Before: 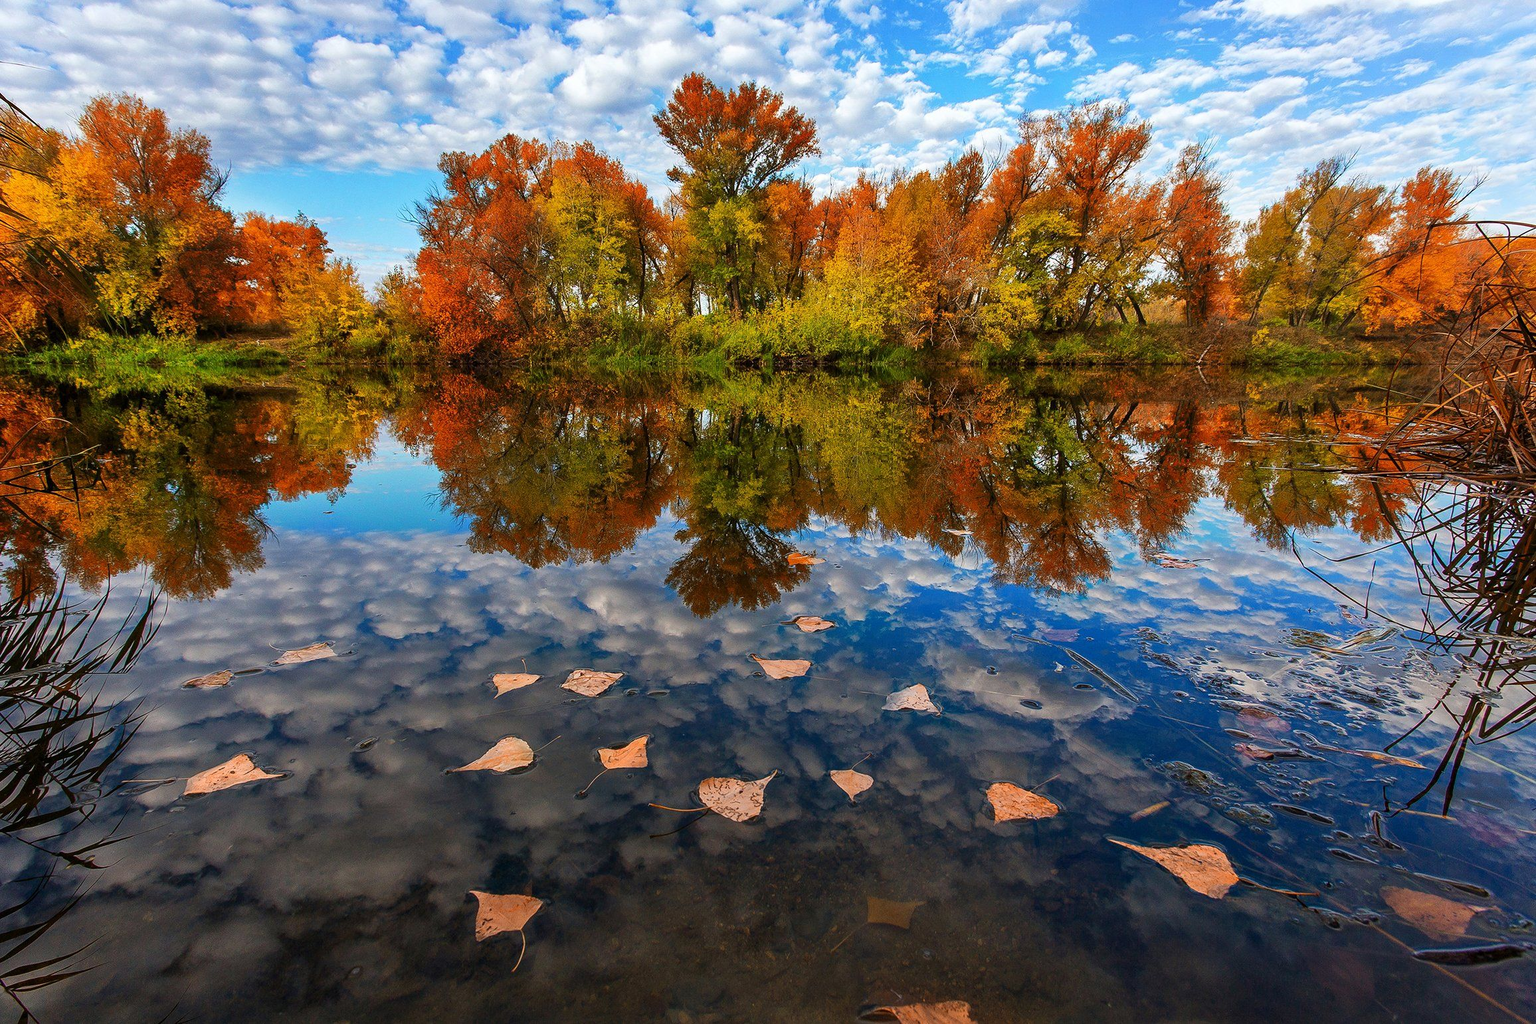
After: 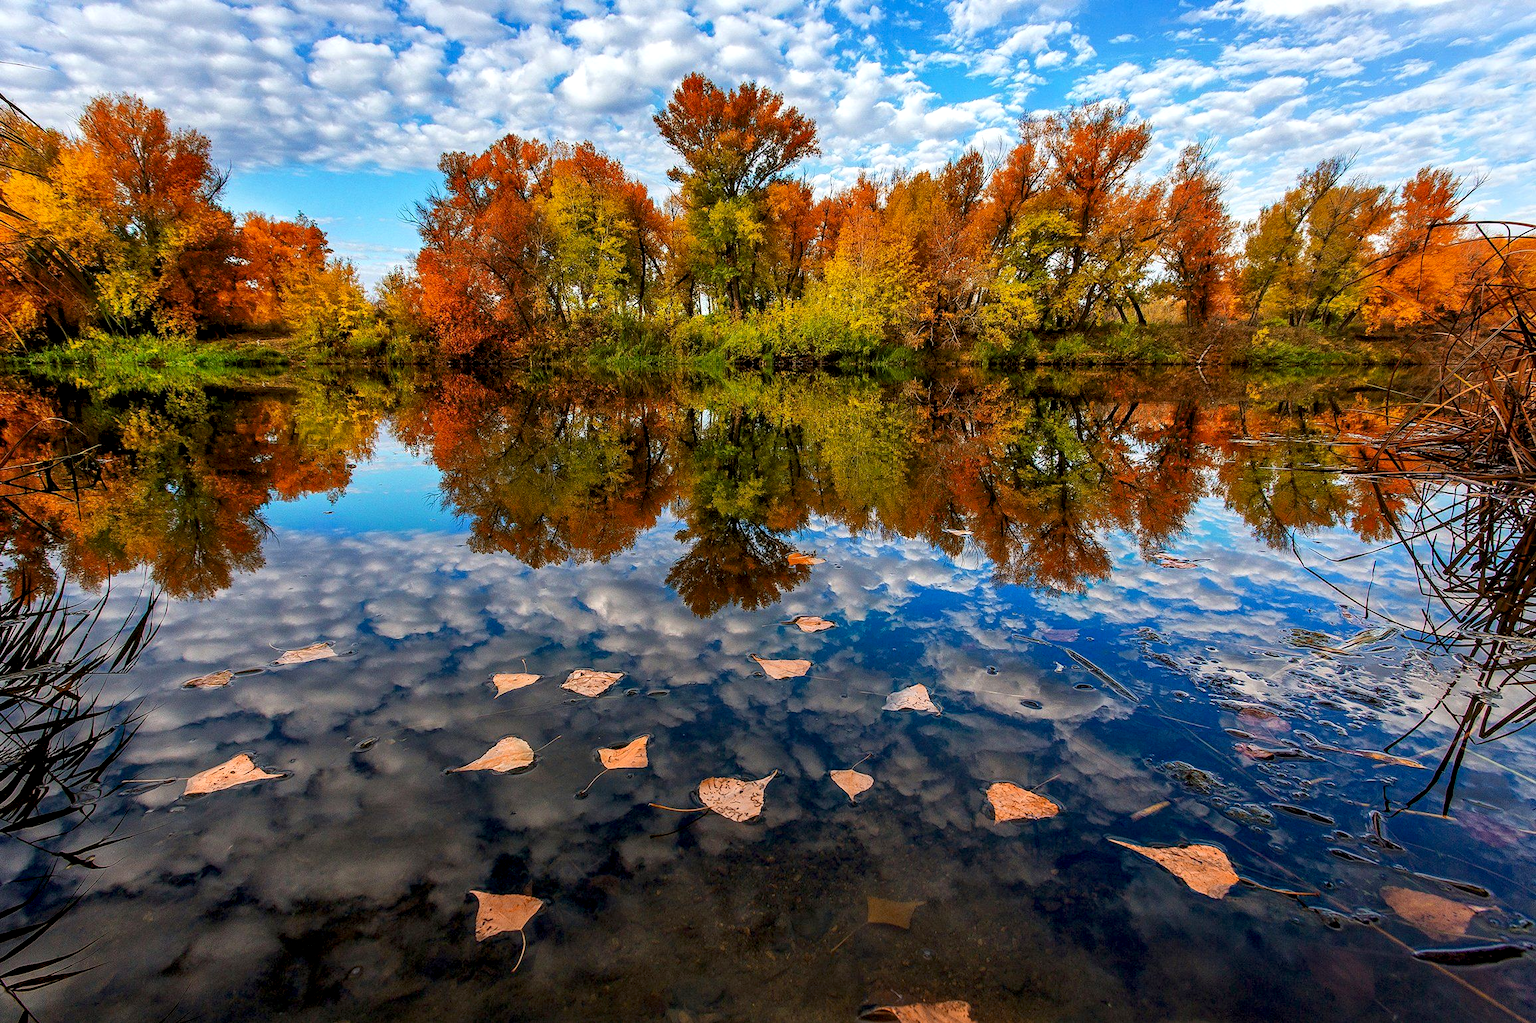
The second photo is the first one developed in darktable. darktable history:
local contrast: highlights 82%, shadows 80%
color balance rgb: global offset › luminance -0.514%, perceptual saturation grading › global saturation 0.305%, global vibrance 16.655%, saturation formula JzAzBz (2021)
